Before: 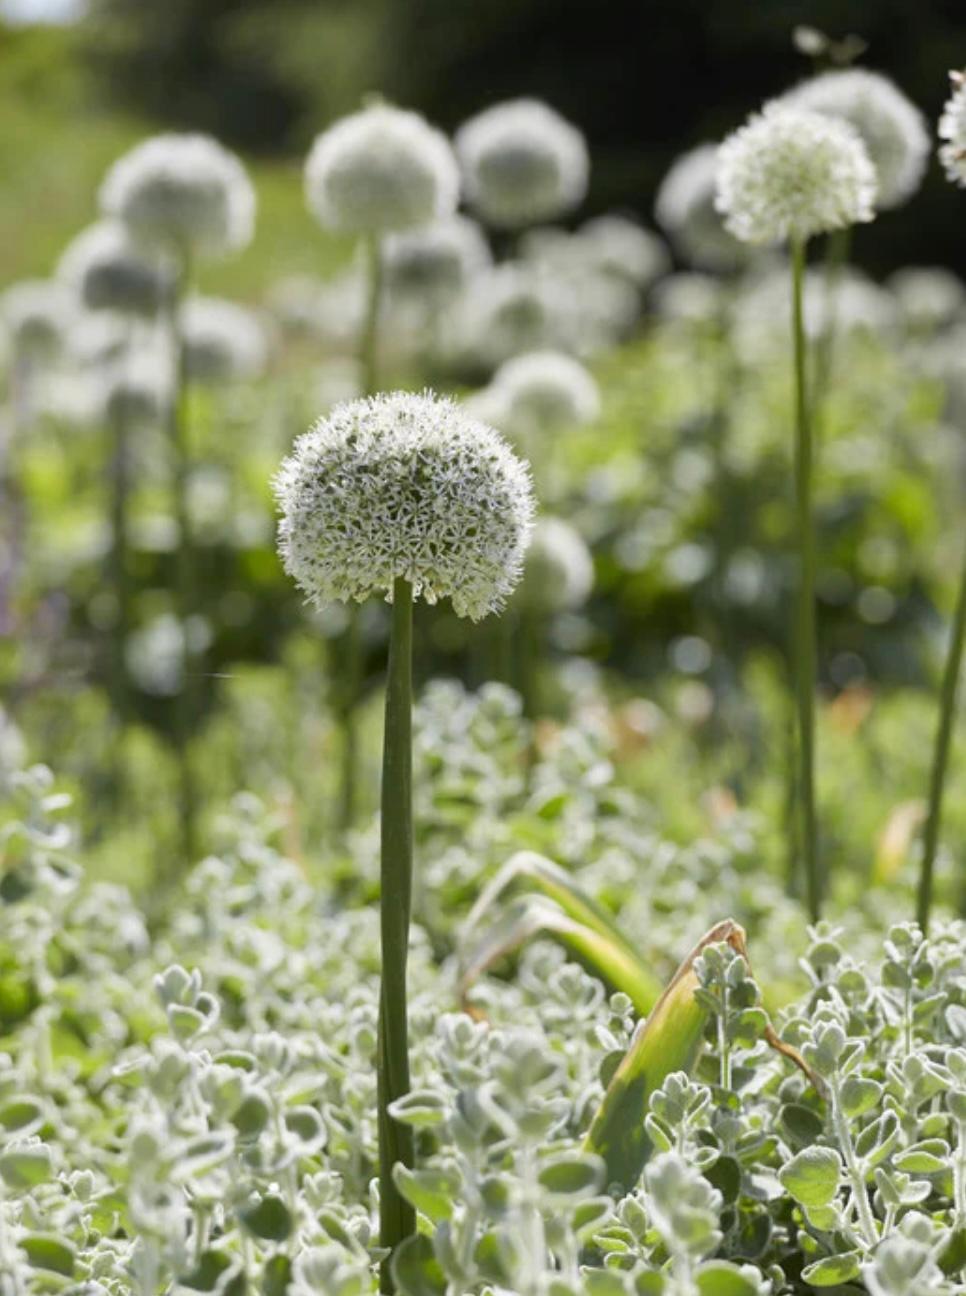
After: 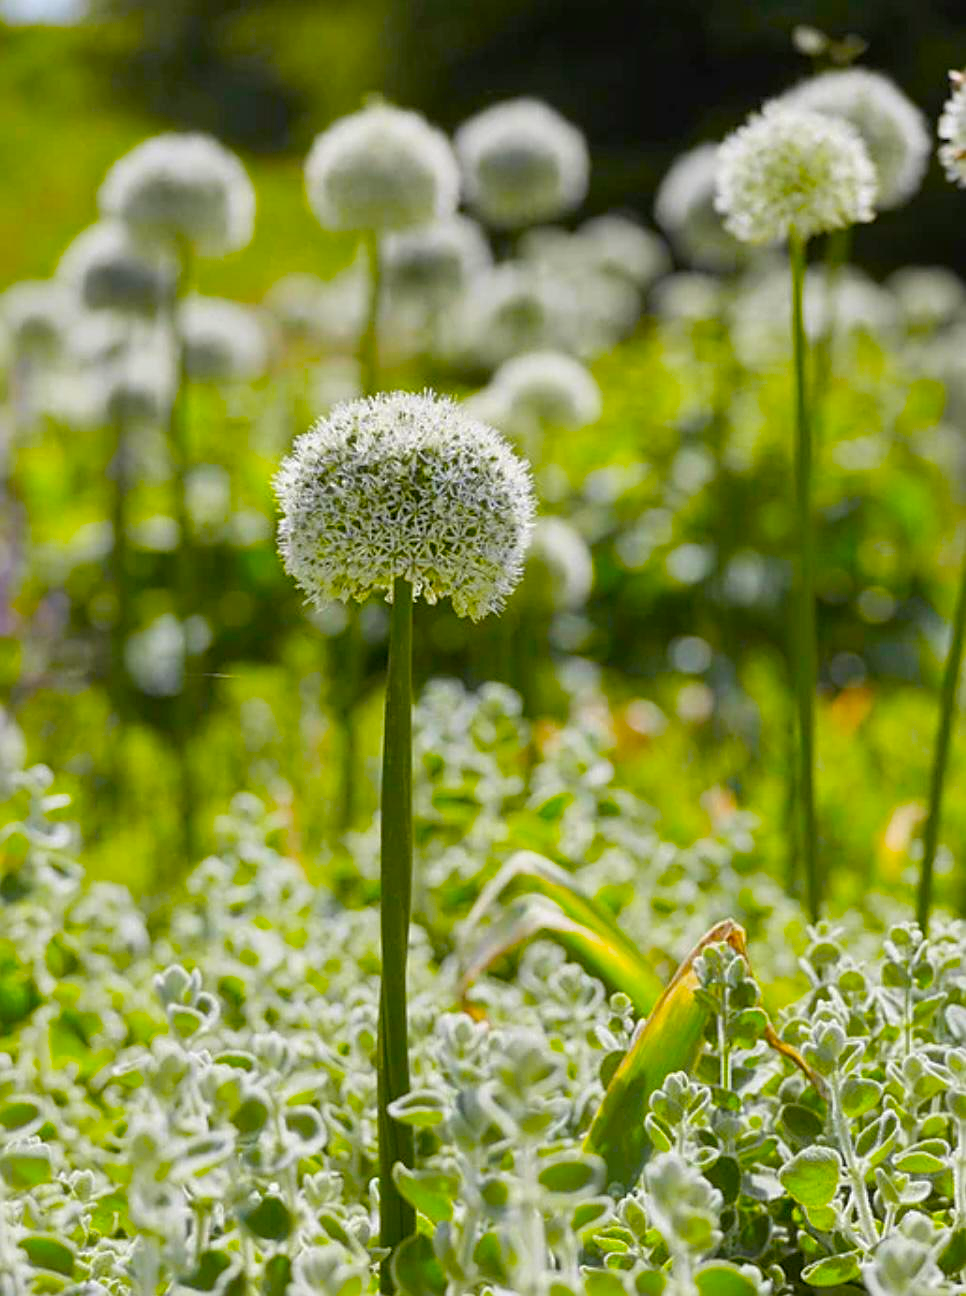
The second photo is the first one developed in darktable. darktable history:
sharpen: amount 0.478
color balance: input saturation 134.34%, contrast -10.04%, contrast fulcrum 19.67%, output saturation 133.51%
local contrast: highlights 100%, shadows 100%, detail 120%, midtone range 0.2
